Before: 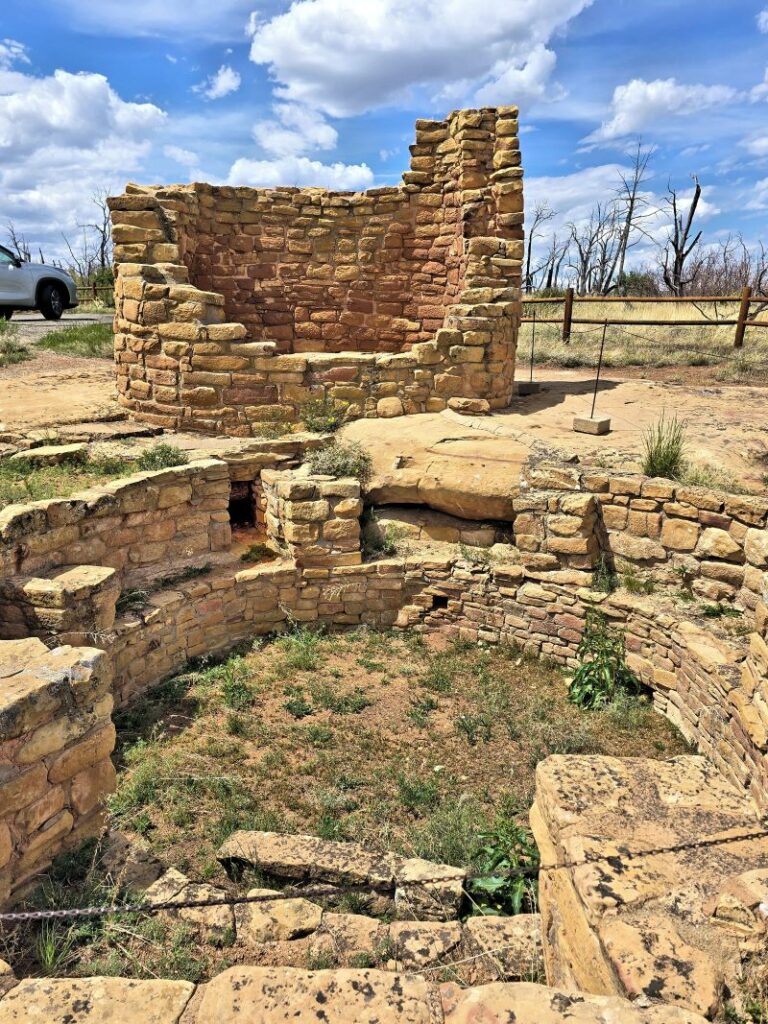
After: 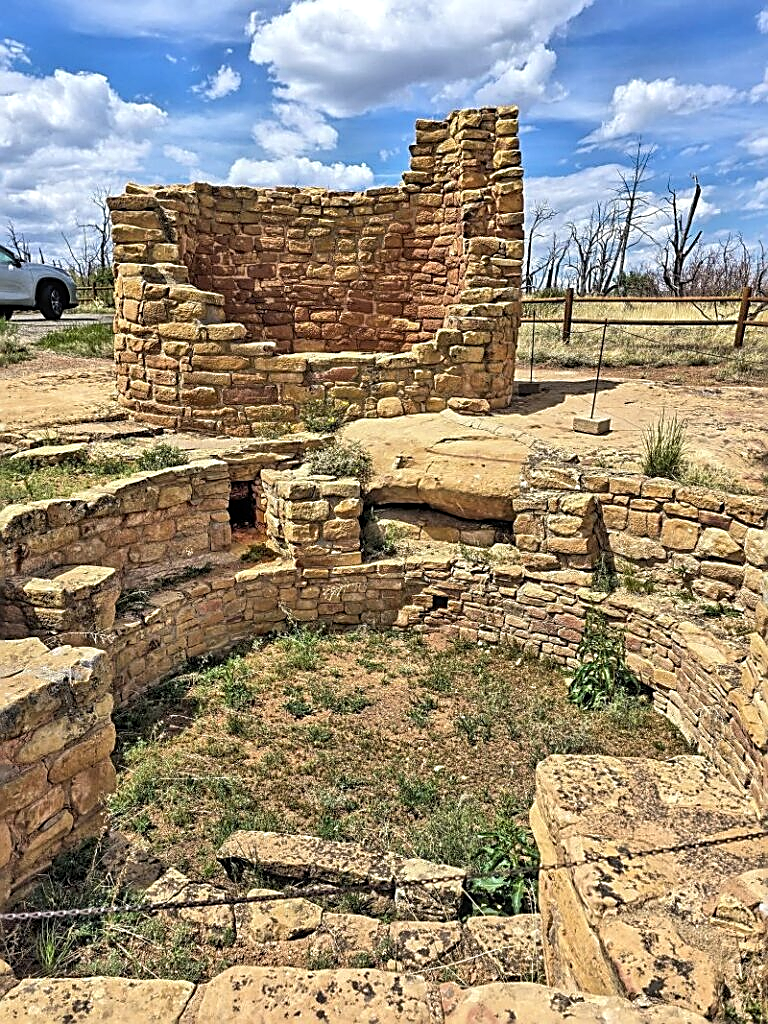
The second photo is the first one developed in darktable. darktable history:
local contrast: on, module defaults
sharpen: amount 0.996
